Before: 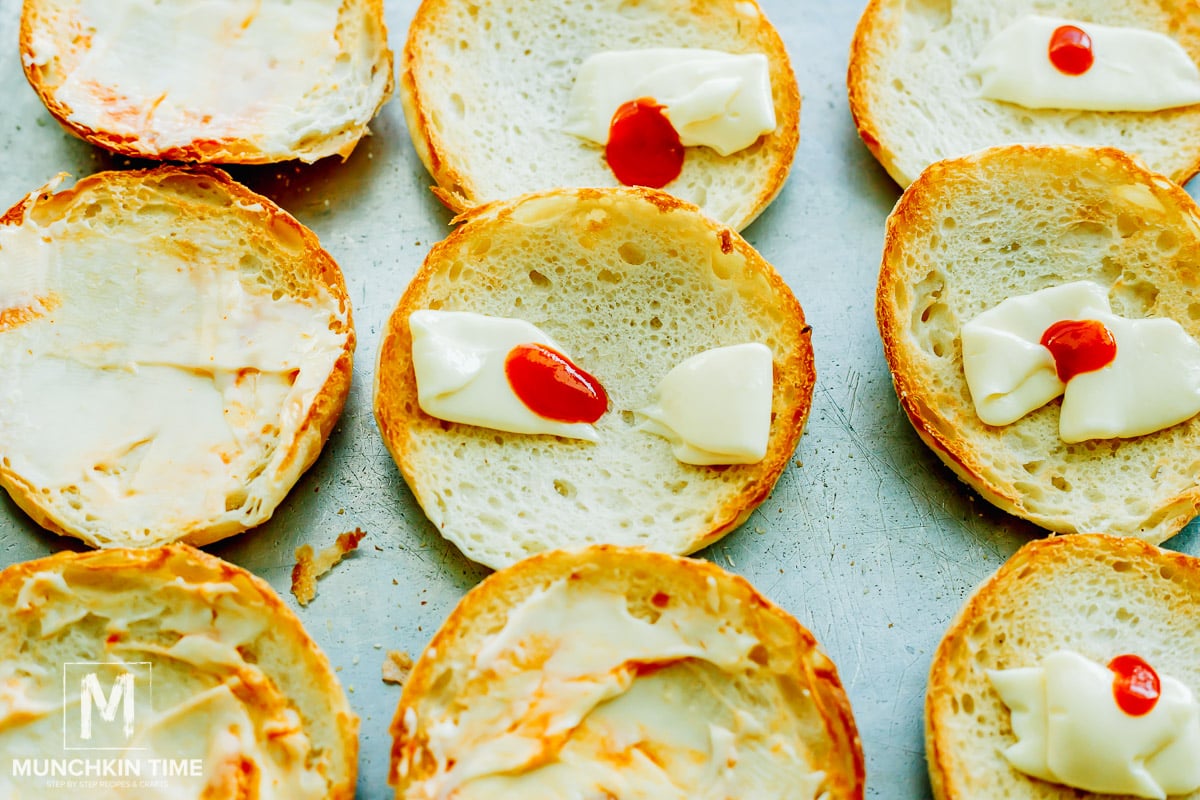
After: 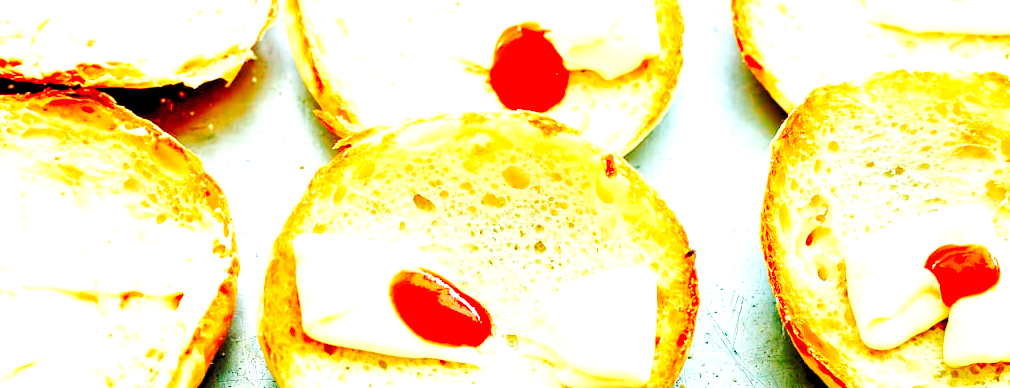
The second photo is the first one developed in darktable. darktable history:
base curve: curves: ch0 [(0, 0) (0.032, 0.037) (0.105, 0.228) (0.435, 0.76) (0.856, 0.983) (1, 1)], preserve colors none
crop and rotate: left 9.681%, top 9.532%, right 6.098%, bottom 41.947%
levels: levels [0.044, 0.416, 0.908]
